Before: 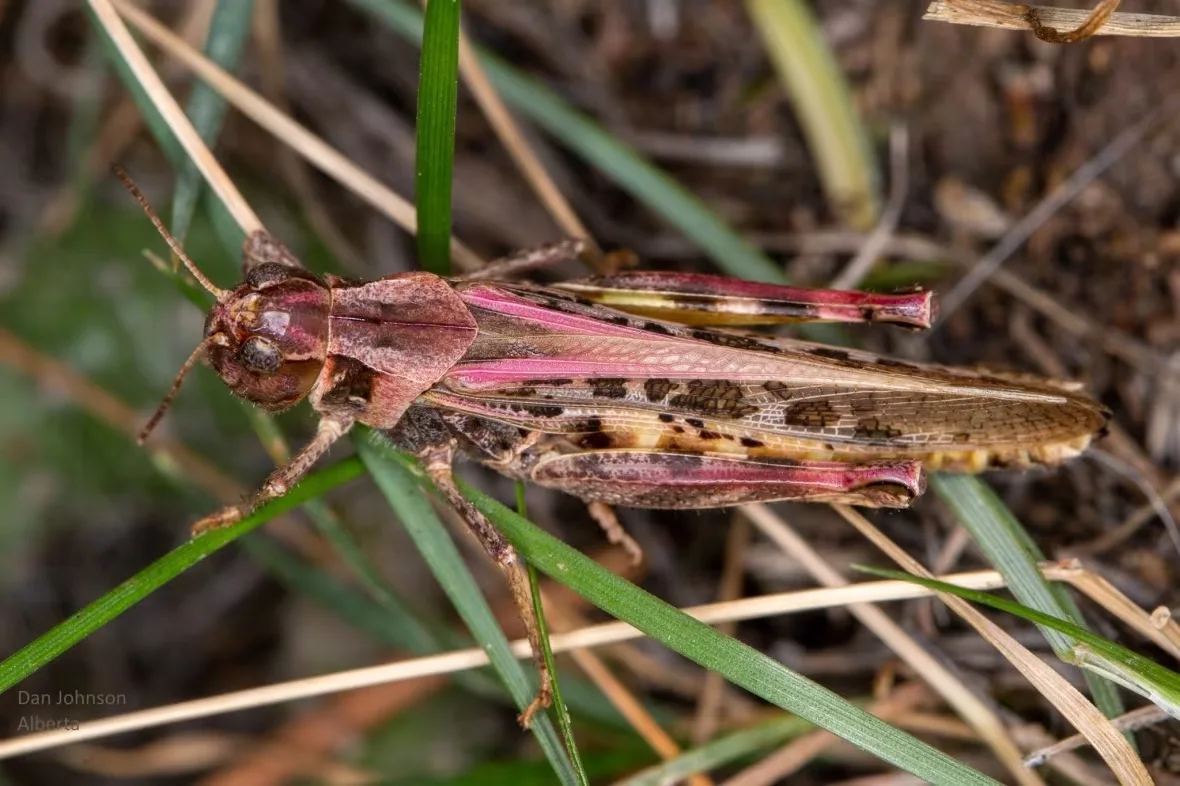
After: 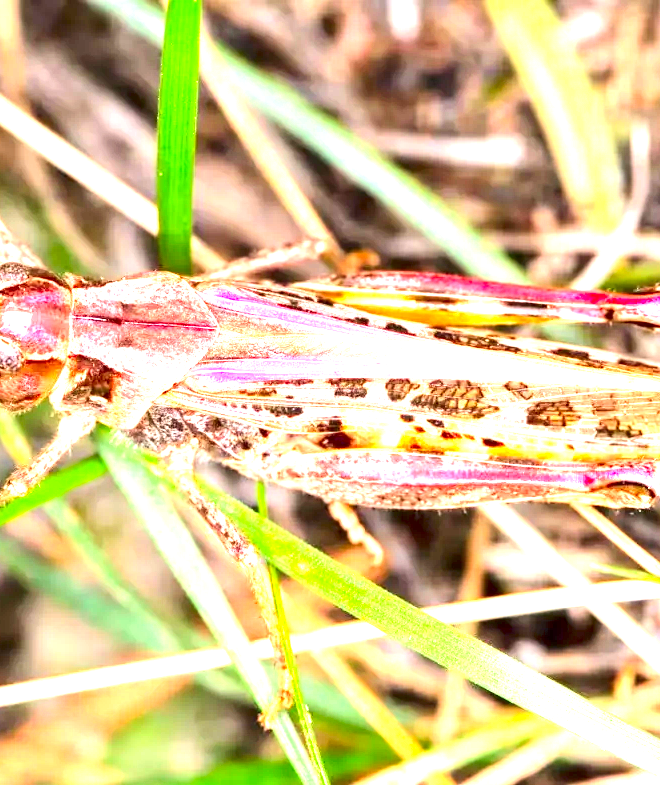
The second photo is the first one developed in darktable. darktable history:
contrast equalizer: octaves 7, y [[0.51, 0.537, 0.559, 0.574, 0.599, 0.618], [0.5 ×6], [0.5 ×6], [0 ×6], [0 ×6]], mix 0.308
crop: left 22.004%, right 22.028%, bottom 0.011%
exposure: exposure 3.069 EV, compensate highlight preservation false
contrast brightness saturation: contrast 0.167, saturation 0.322
